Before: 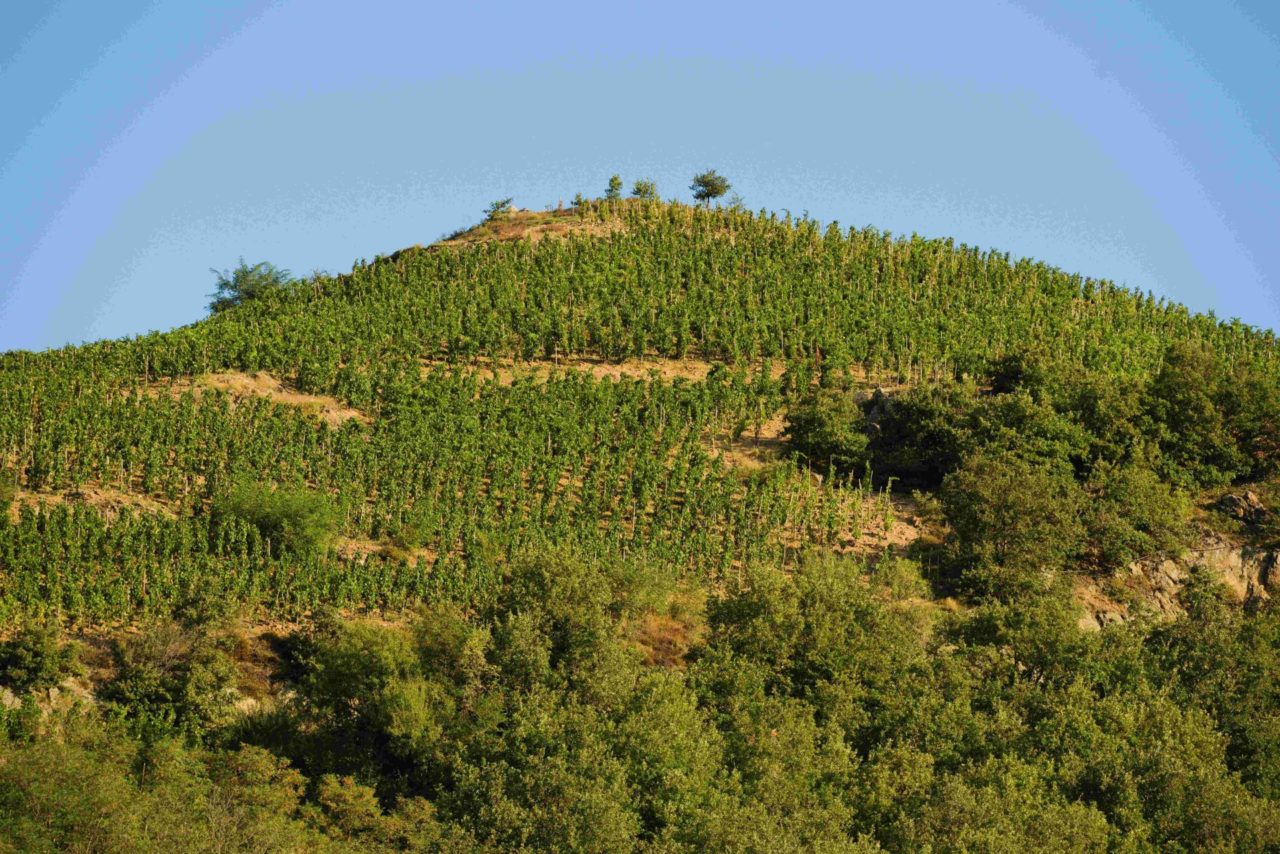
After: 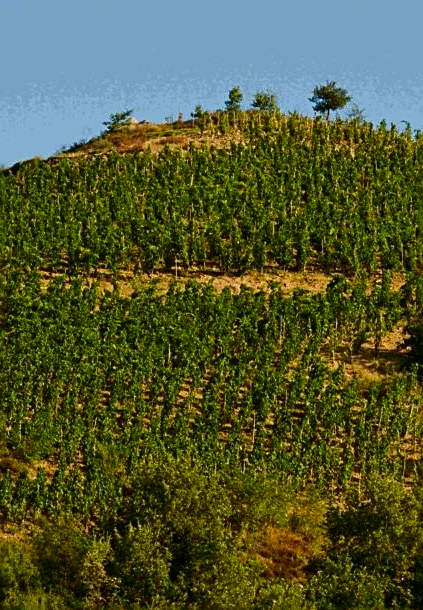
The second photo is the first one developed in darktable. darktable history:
contrast brightness saturation: contrast 0.096, brightness -0.268, saturation 0.144
sharpen: on, module defaults
crop and rotate: left 29.692%, top 10.4%, right 37.191%, bottom 18.13%
